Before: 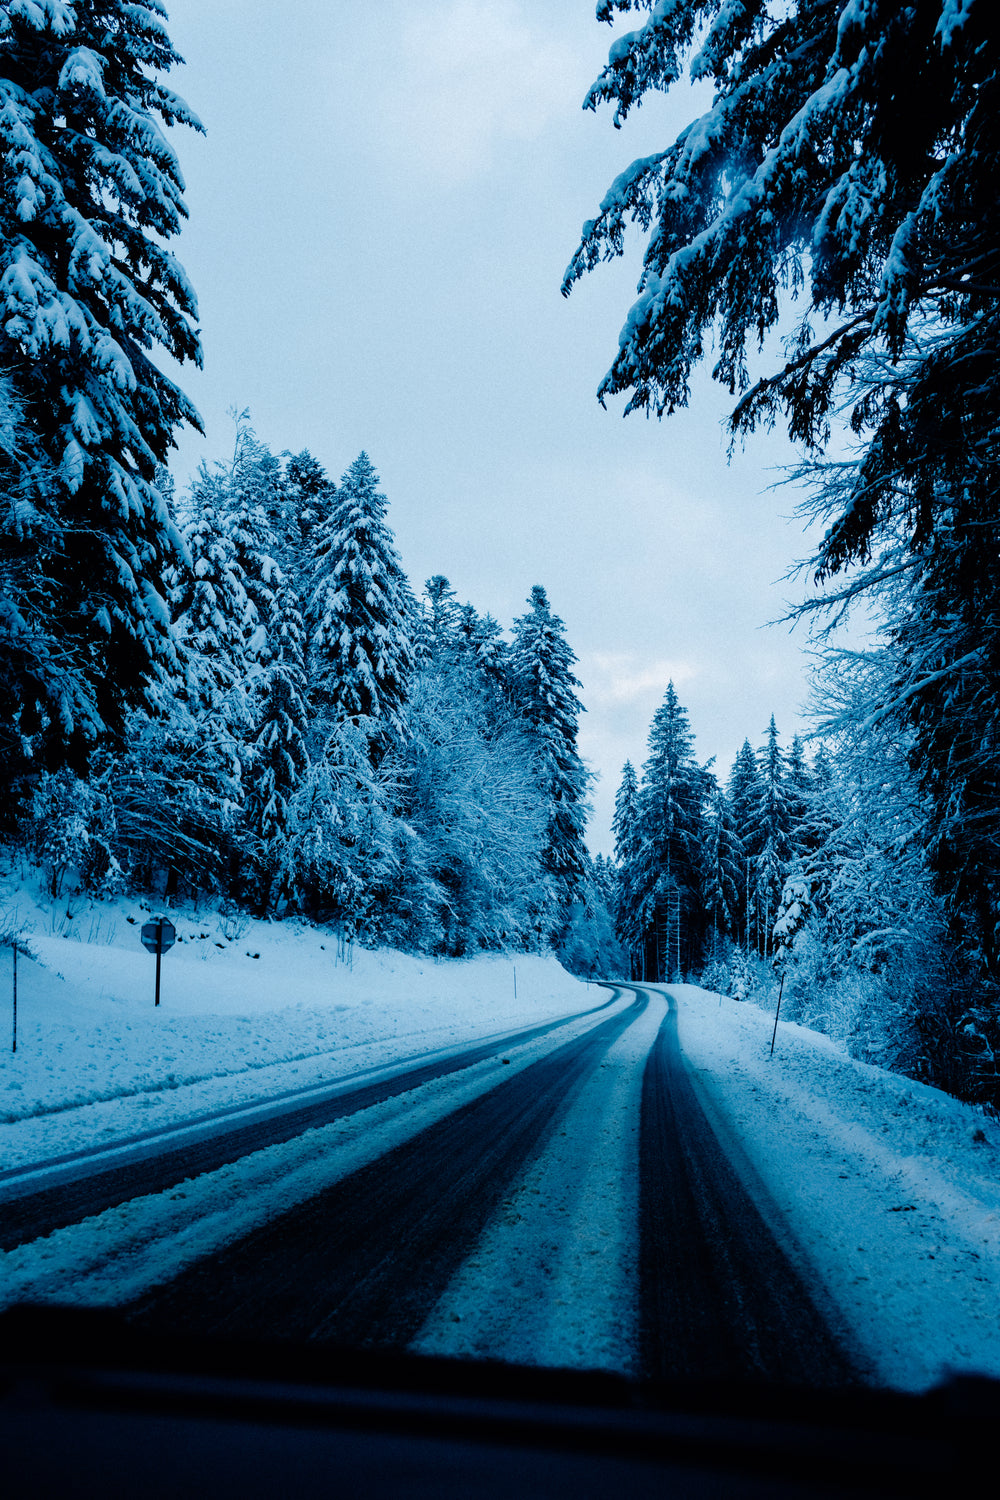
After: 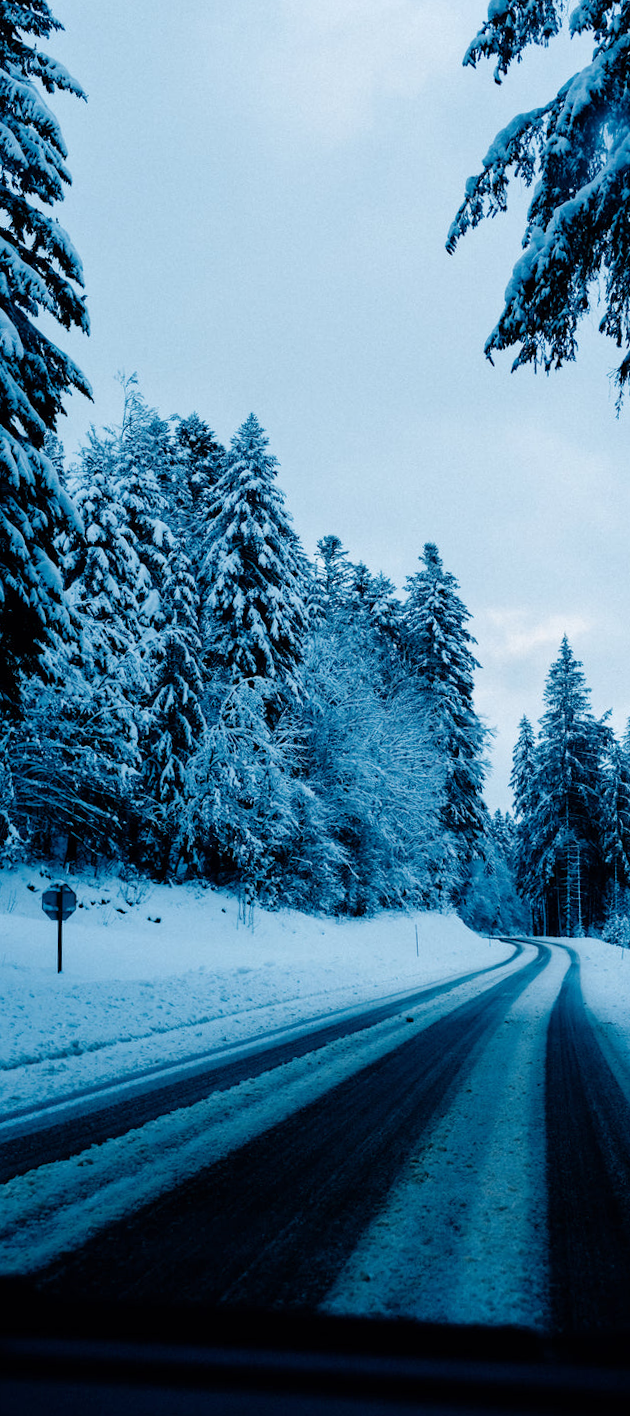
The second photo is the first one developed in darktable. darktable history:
crop: left 10.644%, right 26.528%
tone equalizer: on, module defaults
rotate and perspective: rotation -1.42°, crop left 0.016, crop right 0.984, crop top 0.035, crop bottom 0.965
